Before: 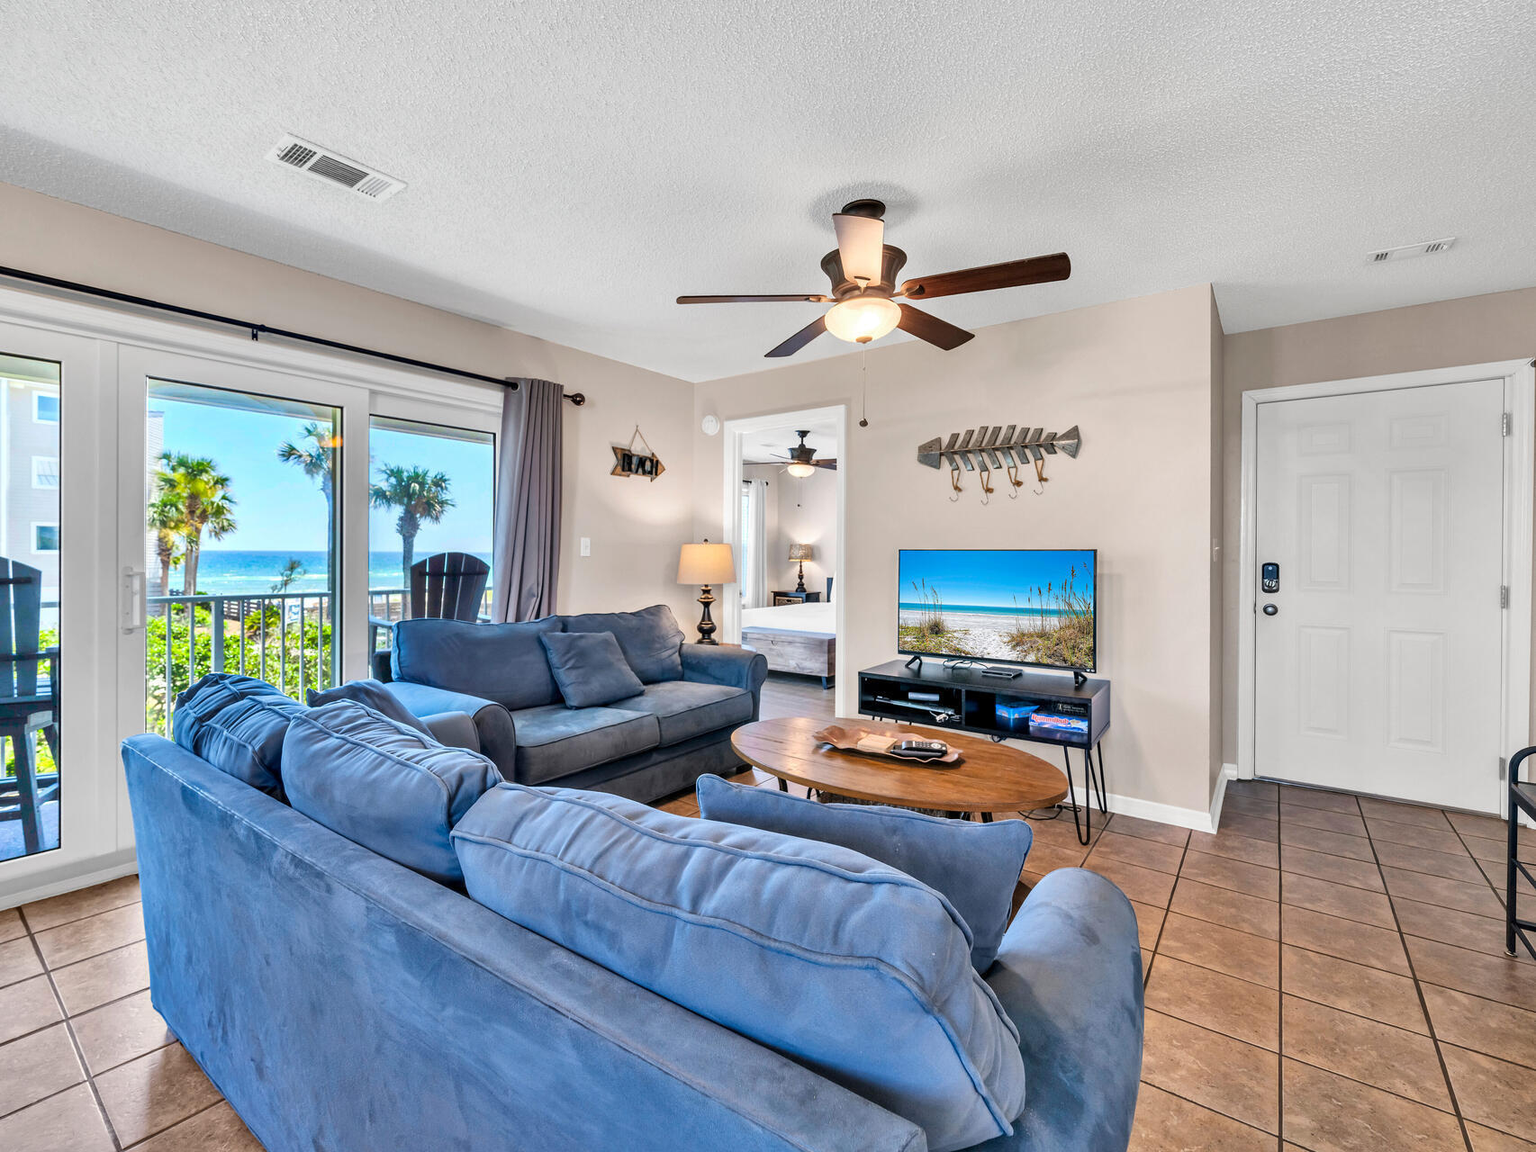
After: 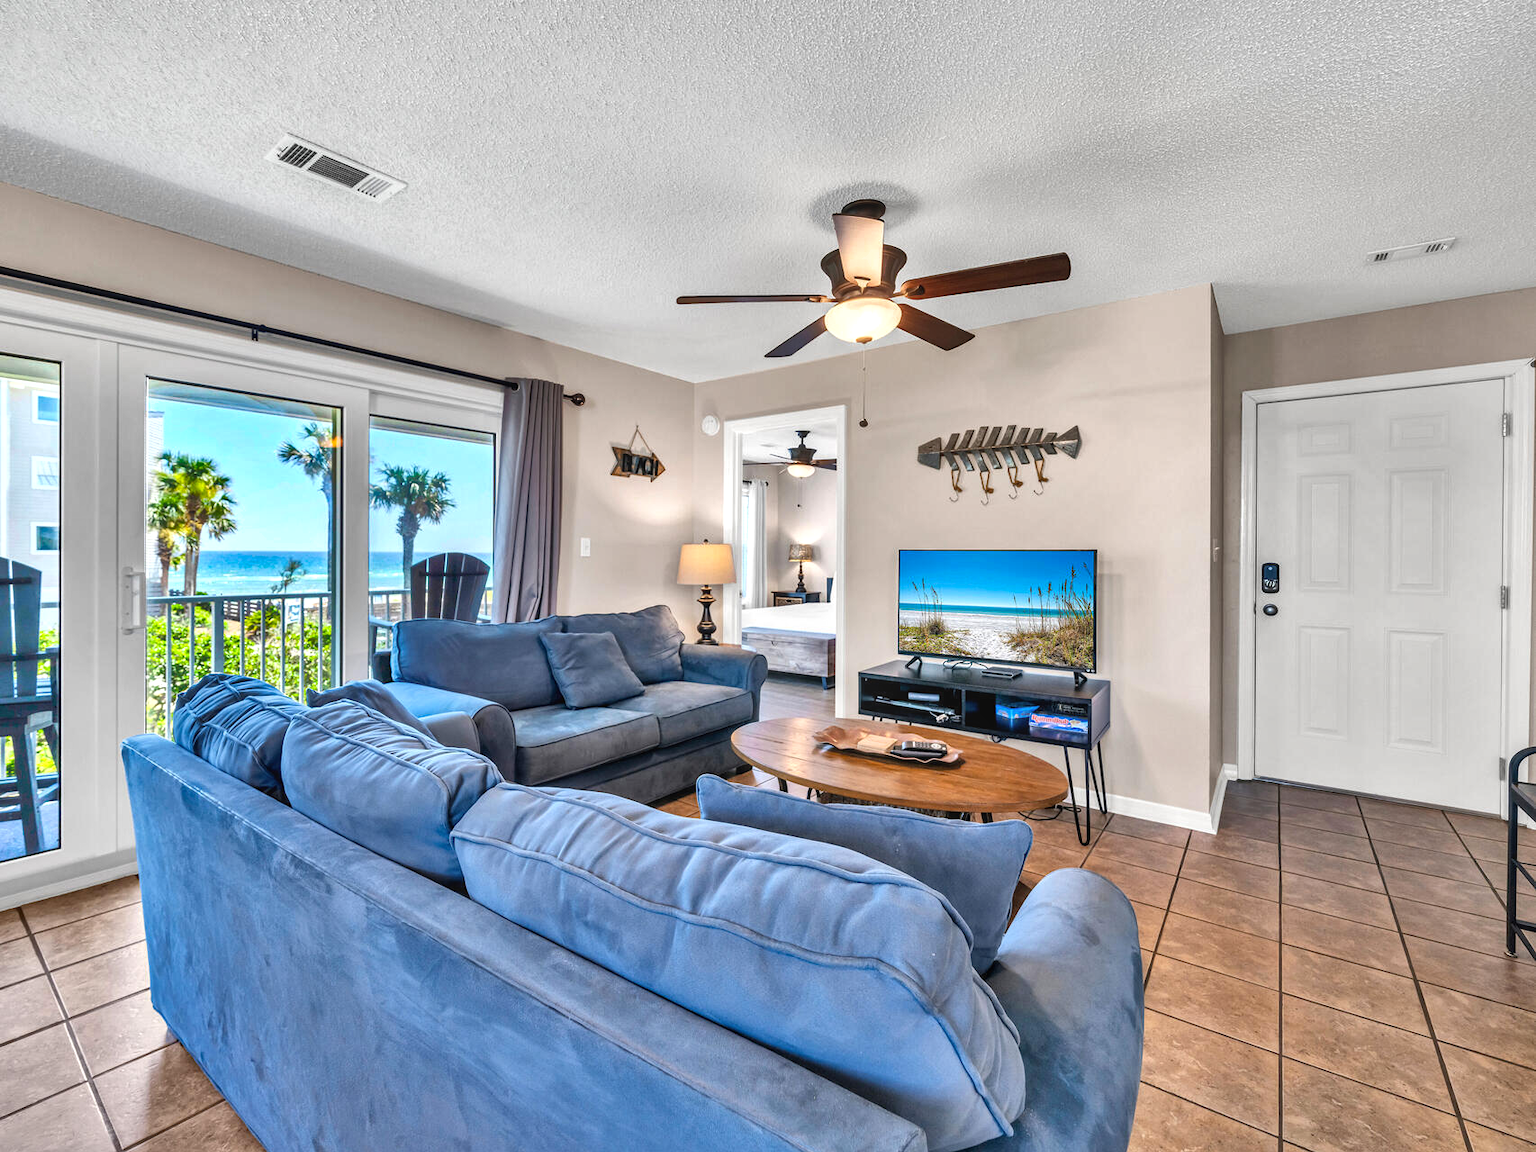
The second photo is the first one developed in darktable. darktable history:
exposure: exposure 0.201 EV, compensate highlight preservation false
shadows and highlights: white point adjustment 1.02, soften with gaussian
local contrast: detail 109%
